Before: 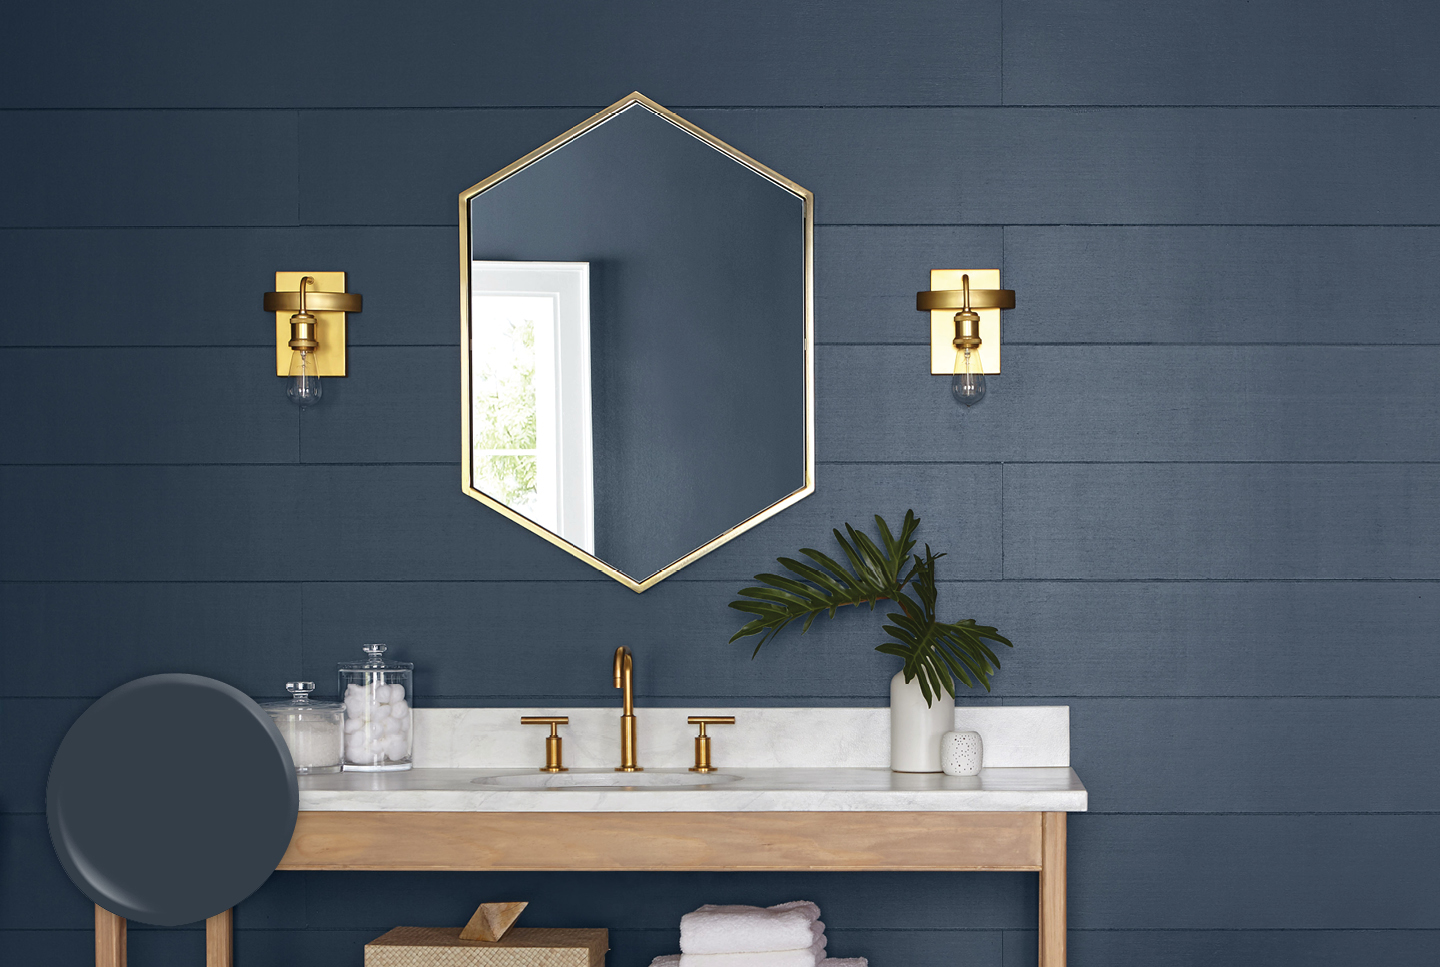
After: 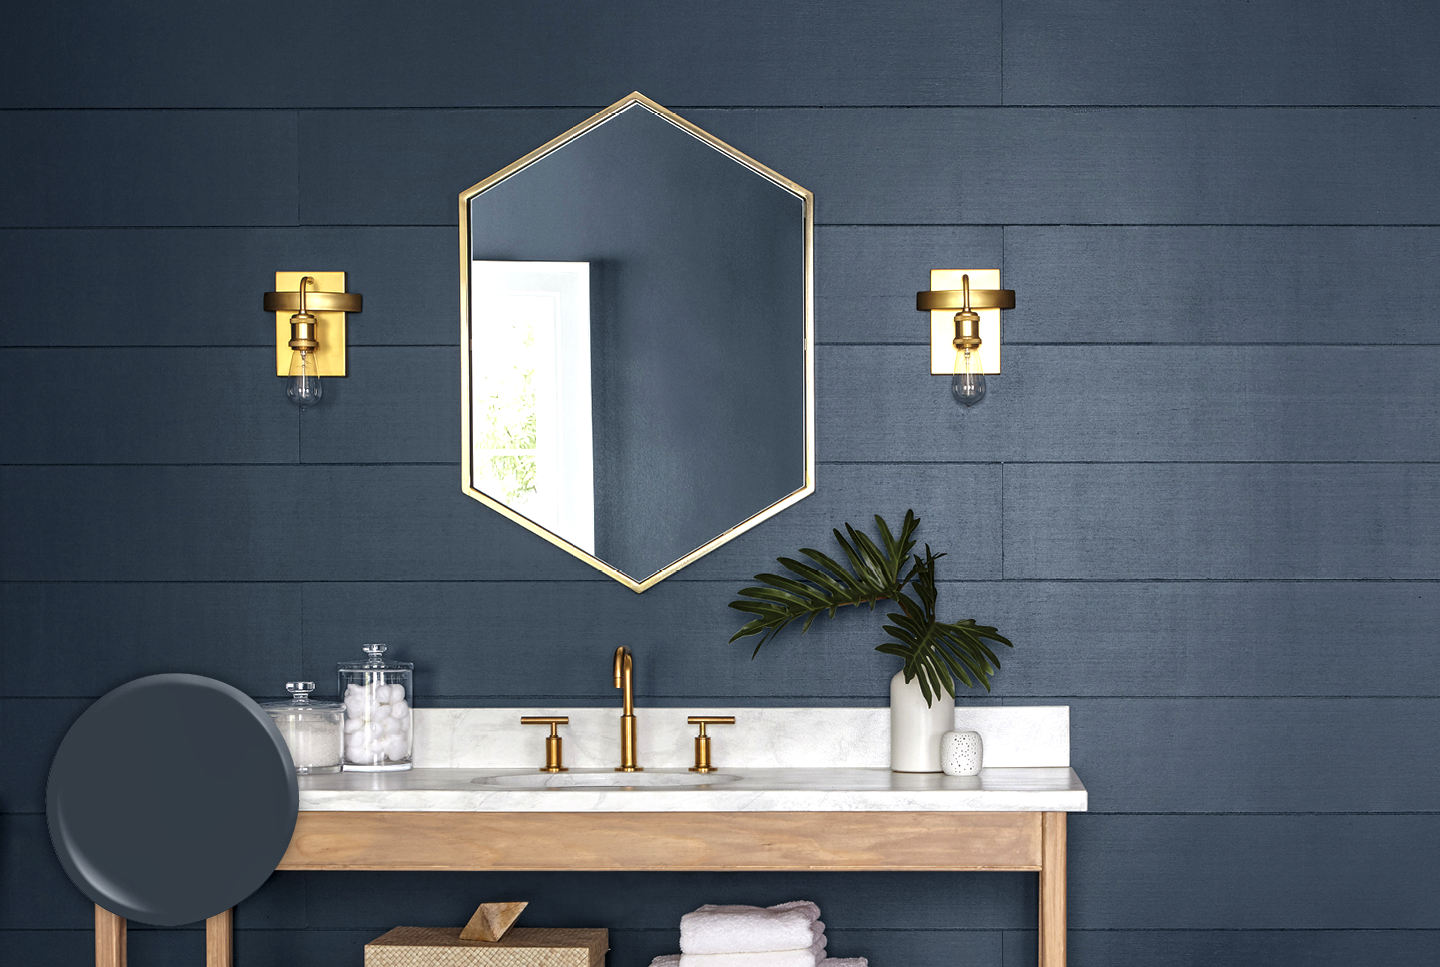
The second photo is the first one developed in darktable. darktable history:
local contrast: on, module defaults
levels: levels [0.055, 0.477, 0.9]
